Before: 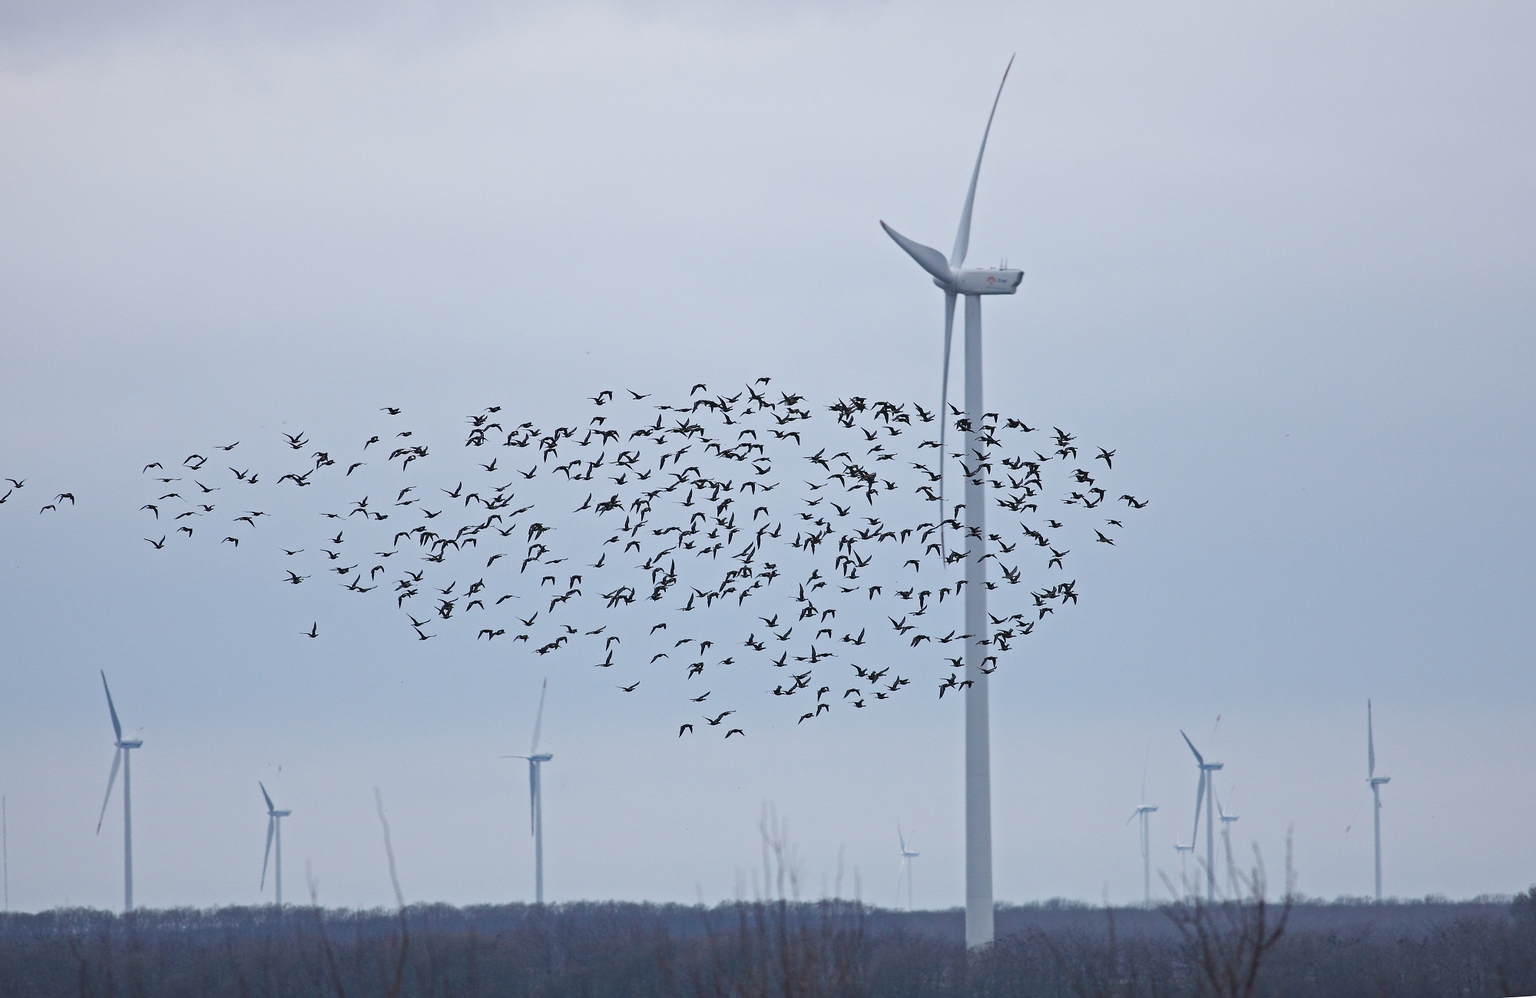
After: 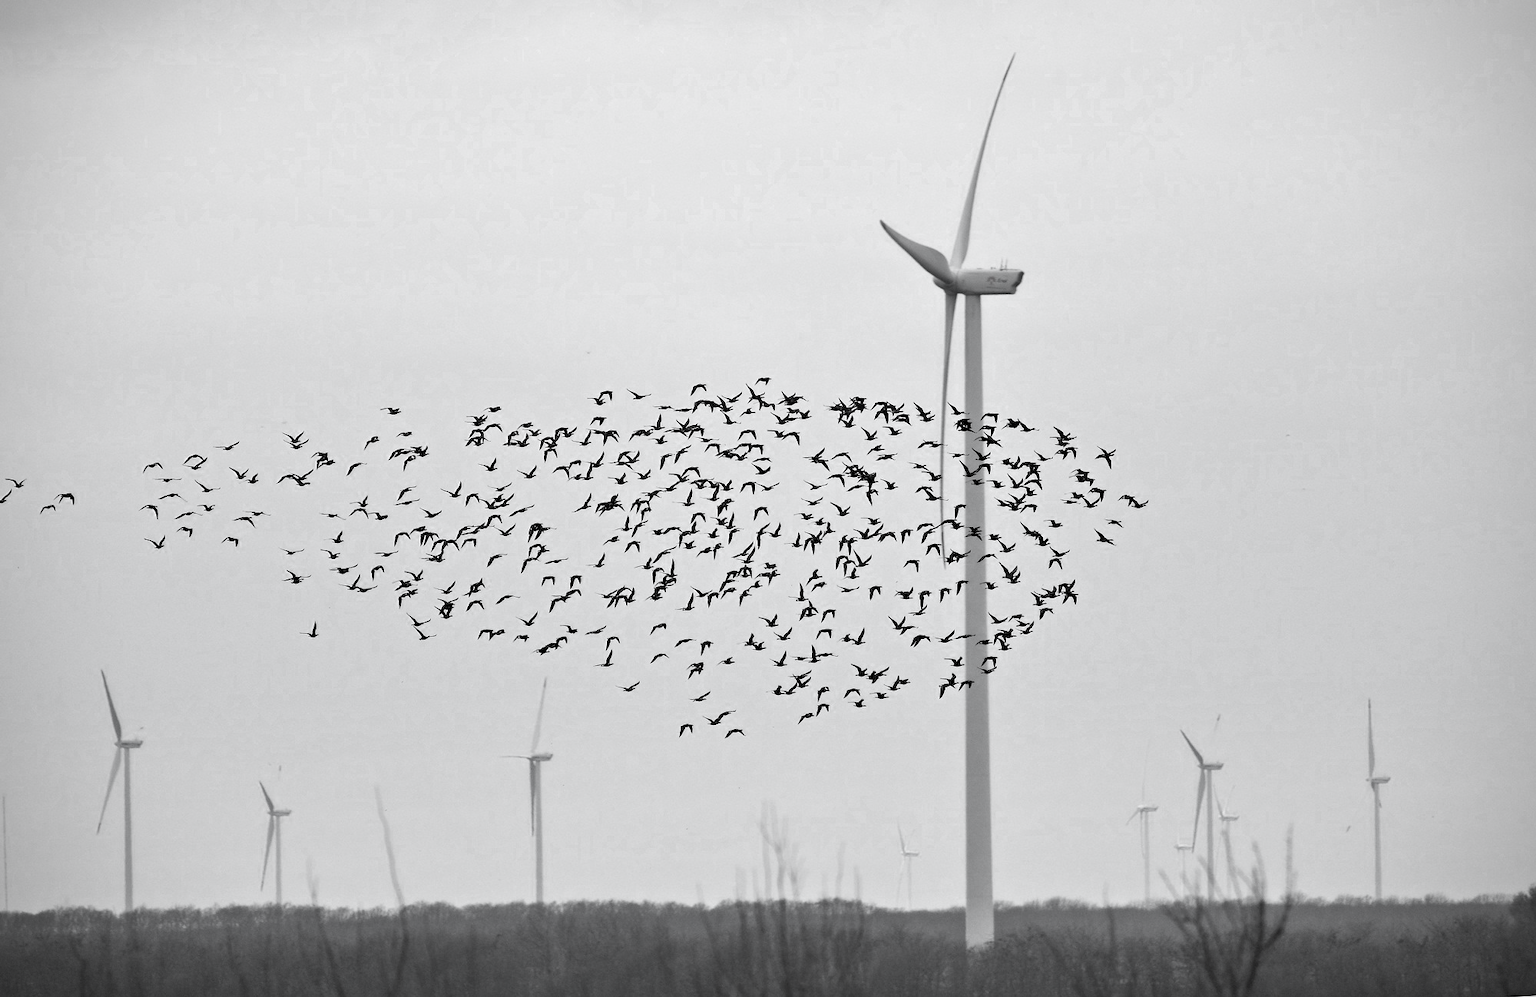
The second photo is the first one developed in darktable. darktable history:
color balance rgb: perceptual saturation grading › global saturation 0.107%, global vibrance 20%
vignetting: fall-off radius 62.75%, dithering 8-bit output
contrast equalizer: octaves 7, y [[0.514, 0.573, 0.581, 0.508, 0.5, 0.5], [0.5 ×6], [0.5 ×6], [0 ×6], [0 ×6]]
color zones: curves: ch0 [(0, 0.613) (0.01, 0.613) (0.245, 0.448) (0.498, 0.529) (0.642, 0.665) (0.879, 0.777) (0.99, 0.613)]; ch1 [(0, 0.035) (0.121, 0.189) (0.259, 0.197) (0.415, 0.061) (0.589, 0.022) (0.732, 0.022) (0.857, 0.026) (0.991, 0.053)]
